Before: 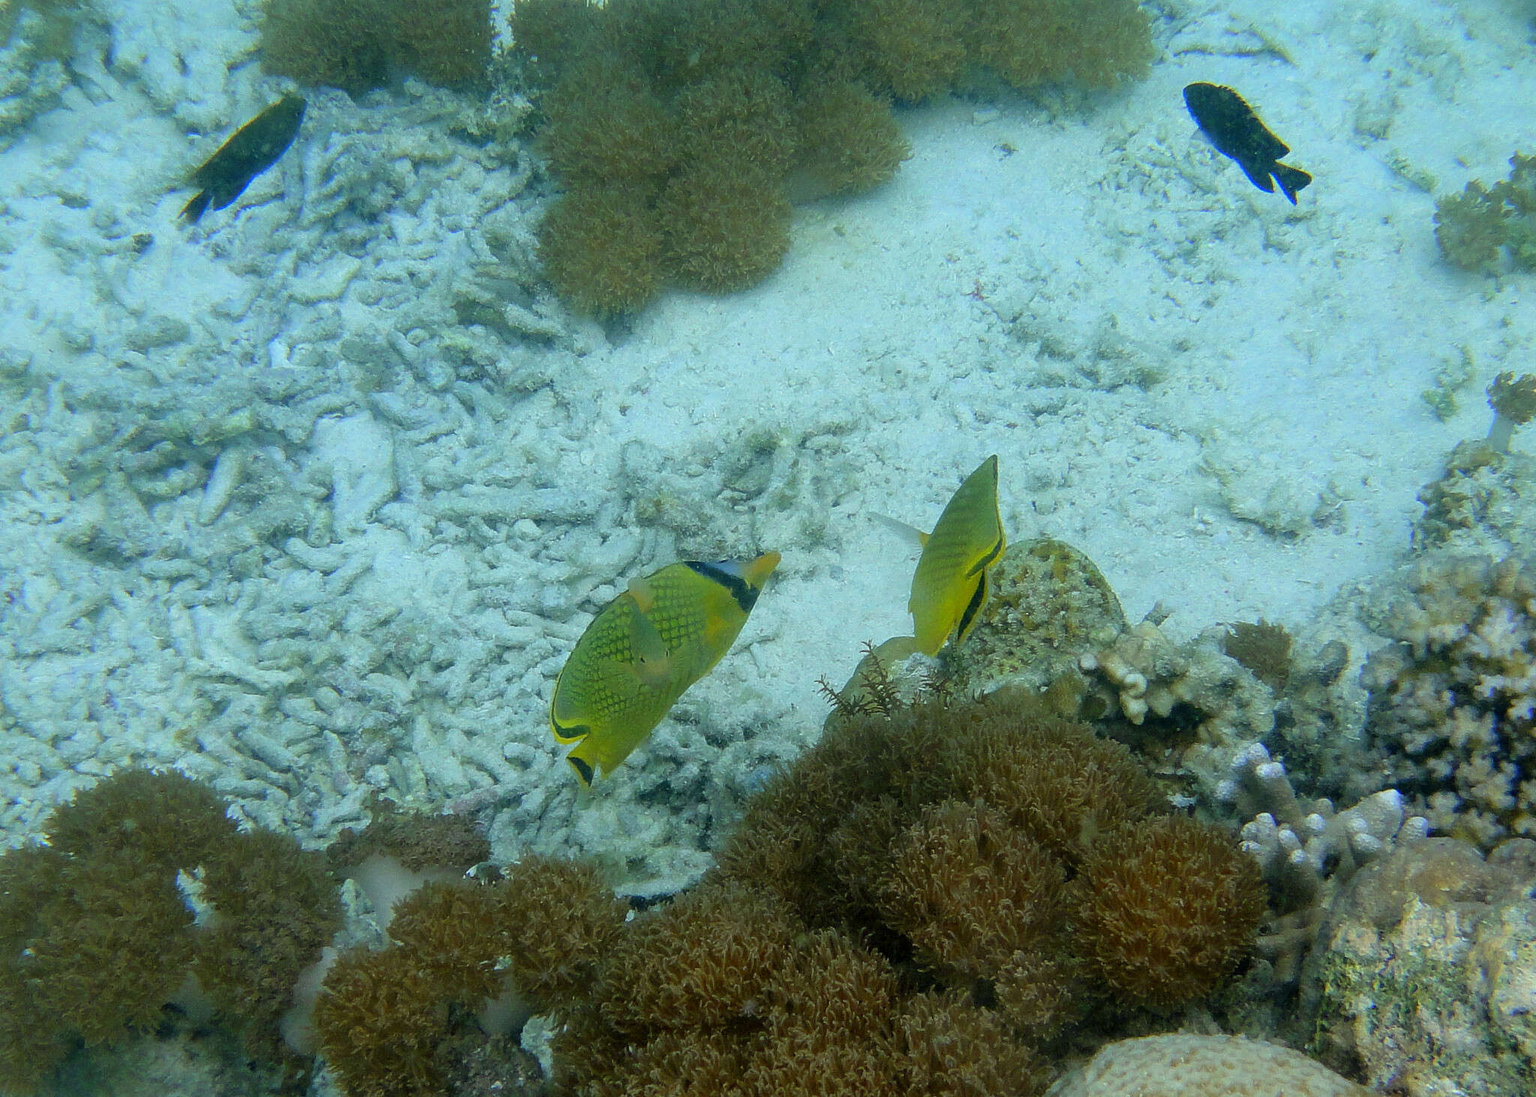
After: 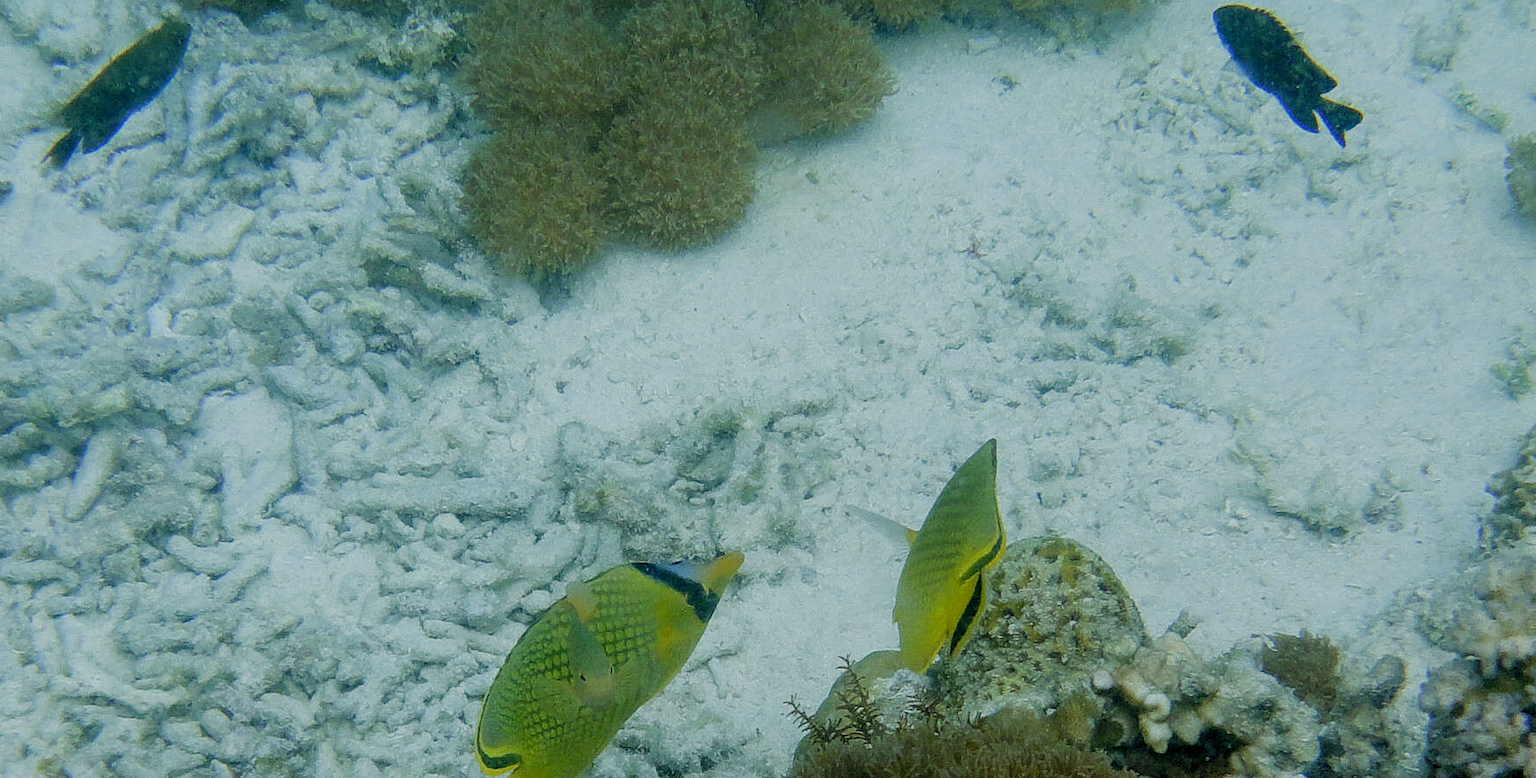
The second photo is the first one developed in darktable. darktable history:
crop and rotate: left 9.291%, top 7.204%, right 4.89%, bottom 31.96%
local contrast: on, module defaults
filmic rgb: black relative exposure -7.98 EV, white relative exposure 4.01 EV, threshold 2.99 EV, hardness 4.1, contrast 0.928, preserve chrominance no, color science v5 (2021), contrast in shadows safe, contrast in highlights safe, enable highlight reconstruction true
